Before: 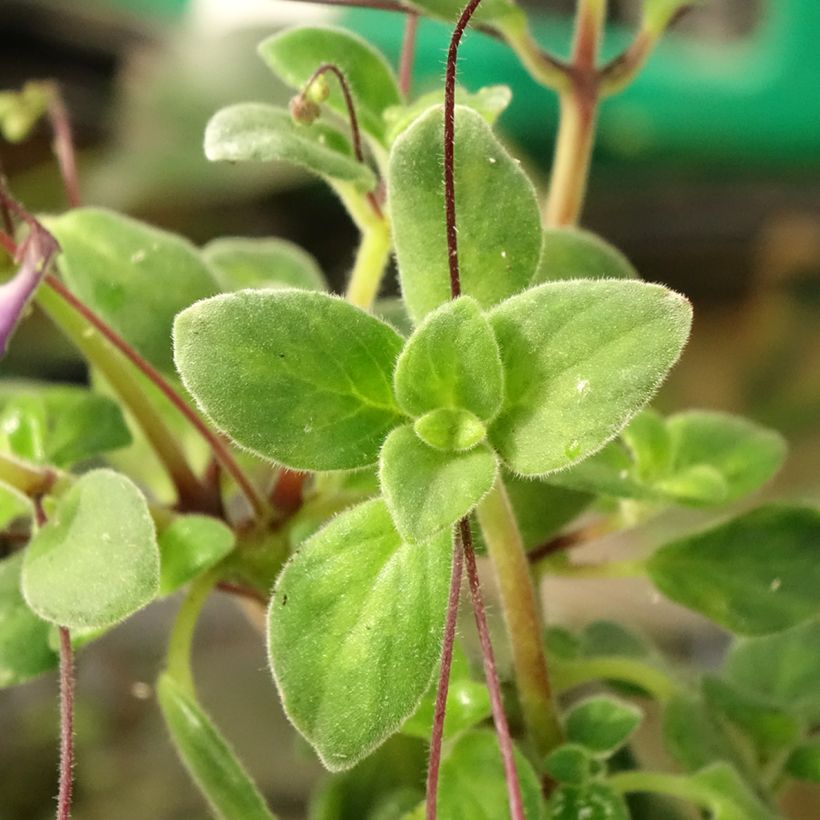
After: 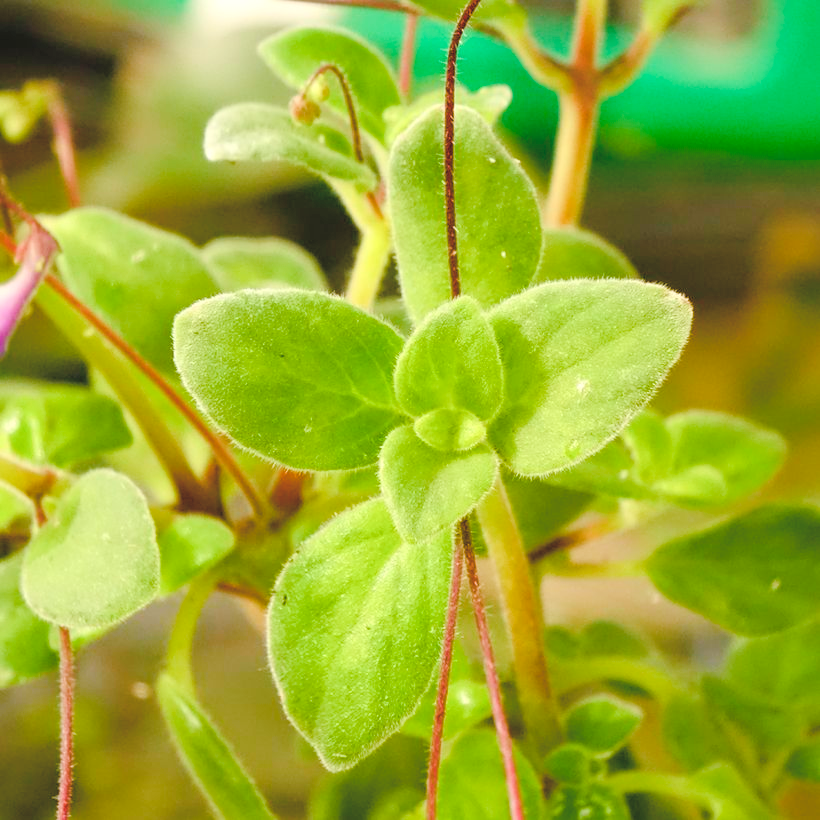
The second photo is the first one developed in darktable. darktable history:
white balance: red 1.009, blue 0.985
contrast brightness saturation: brightness 0.28
color balance rgb: perceptual saturation grading › global saturation 24.74%, perceptual saturation grading › highlights -51.22%, perceptual saturation grading › mid-tones 19.16%, perceptual saturation grading › shadows 60.98%, global vibrance 50%
